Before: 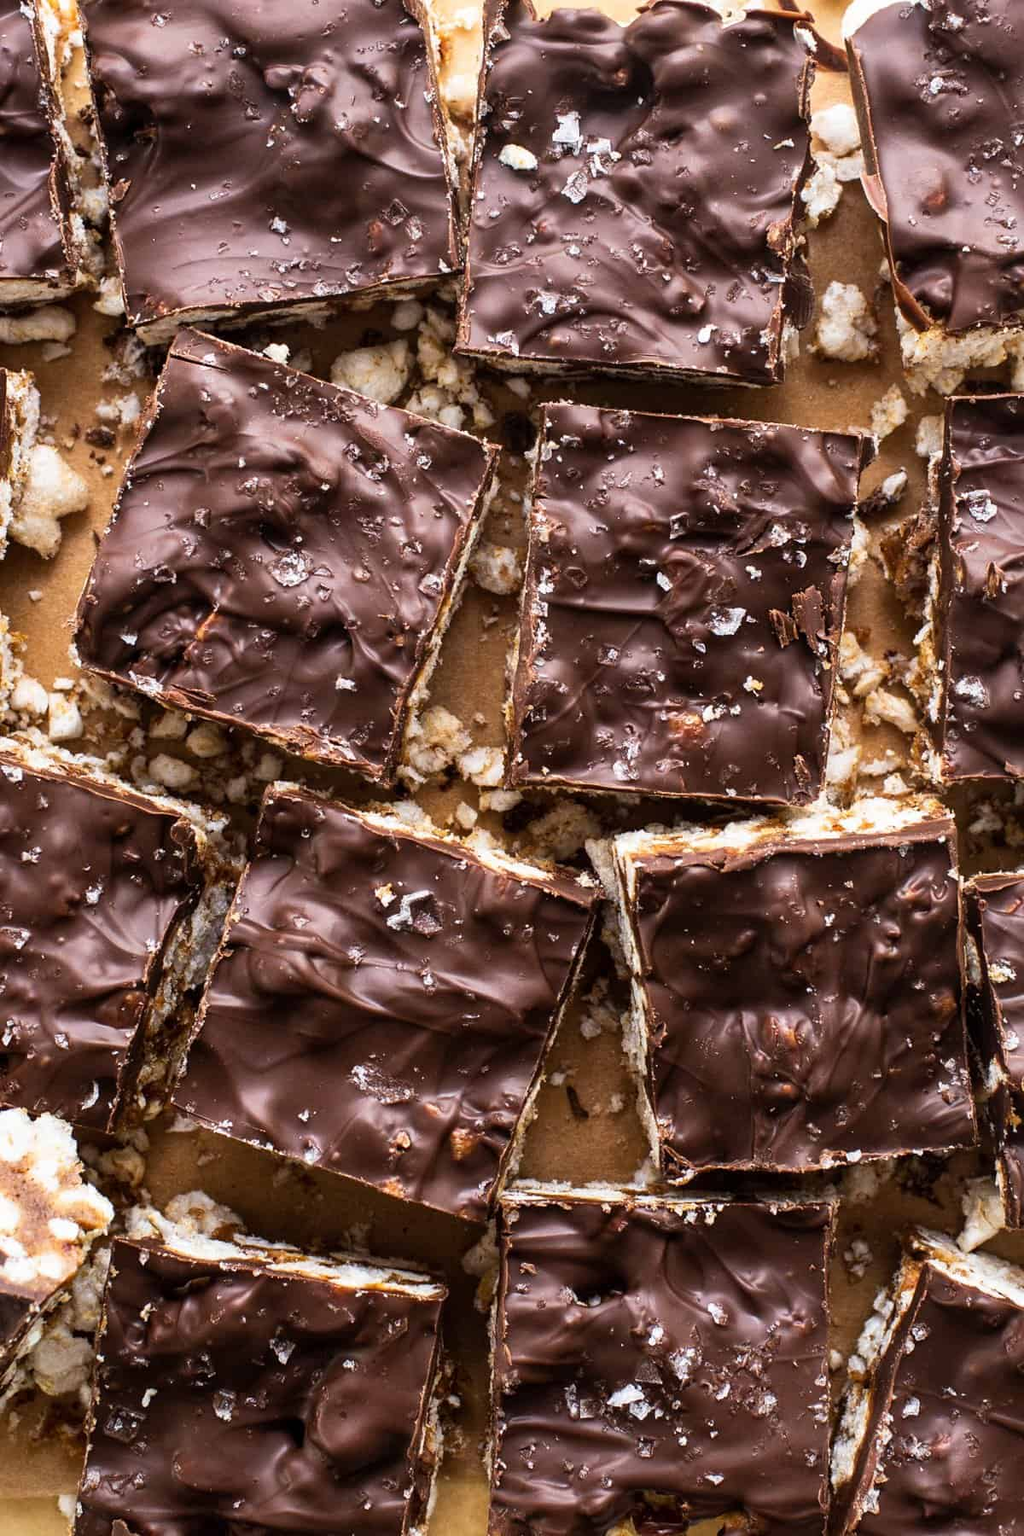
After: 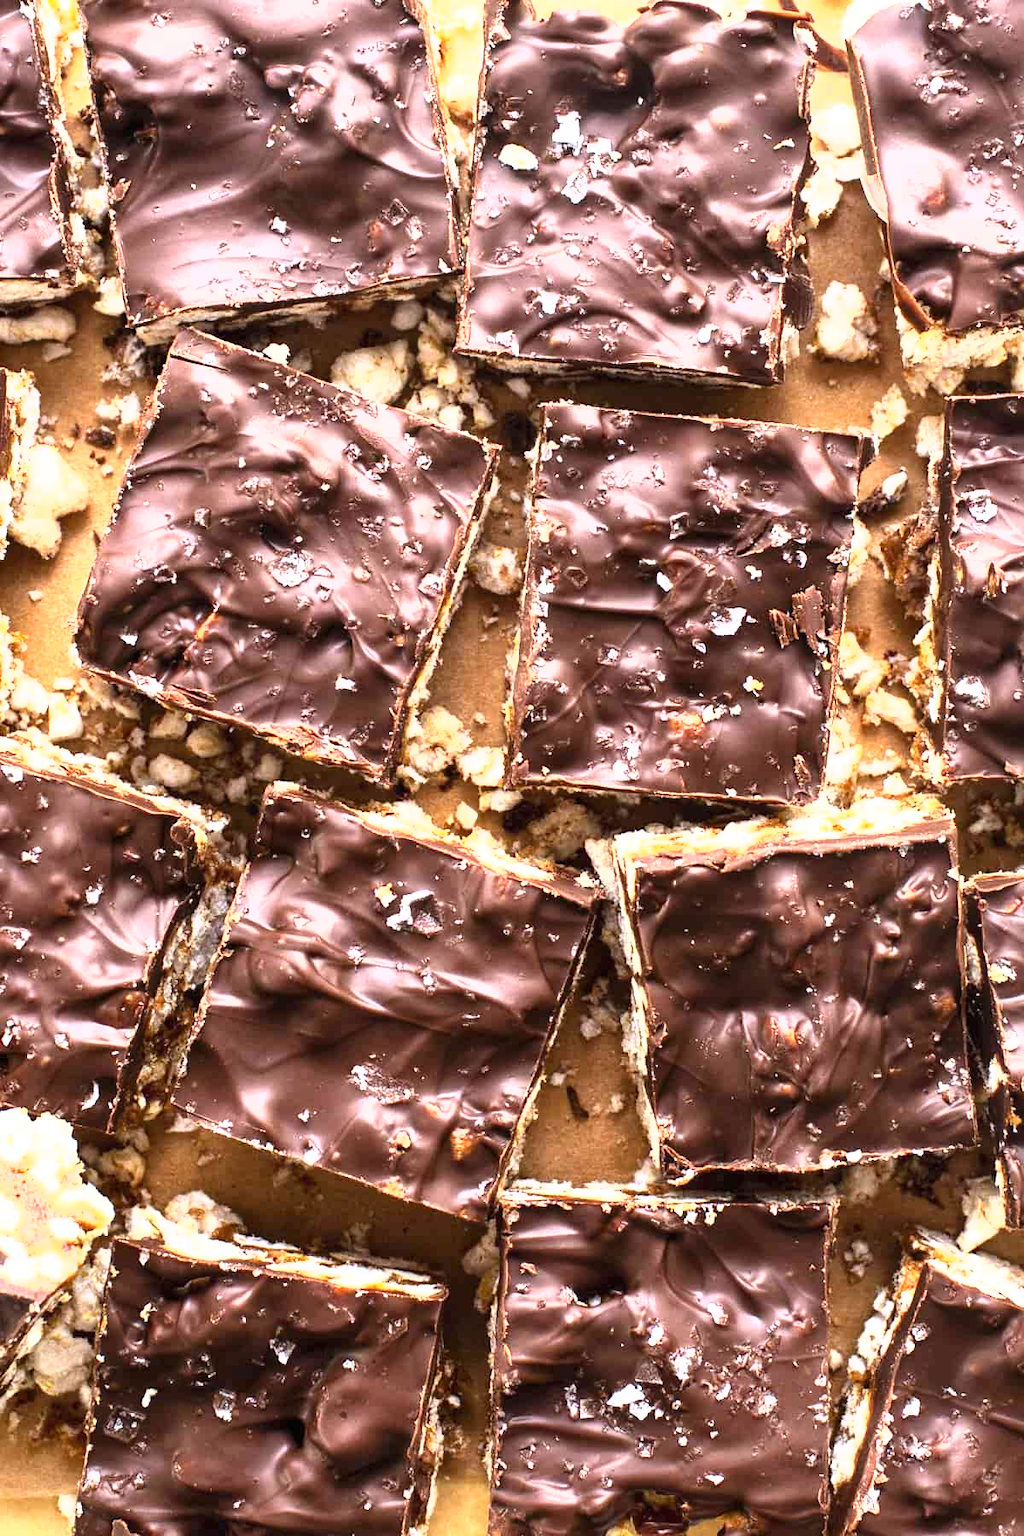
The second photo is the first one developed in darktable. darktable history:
exposure: black level correction 0, exposure 1.2 EV, compensate exposure bias true, compensate highlight preservation false
fill light: on, module defaults
shadows and highlights: radius 334.93, shadows 63.48, highlights 6.06, compress 87.7%, highlights color adjustment 39.73%, soften with gaussian
contrast brightness saturation: contrast 0.1, brightness 0.02, saturation 0.02
